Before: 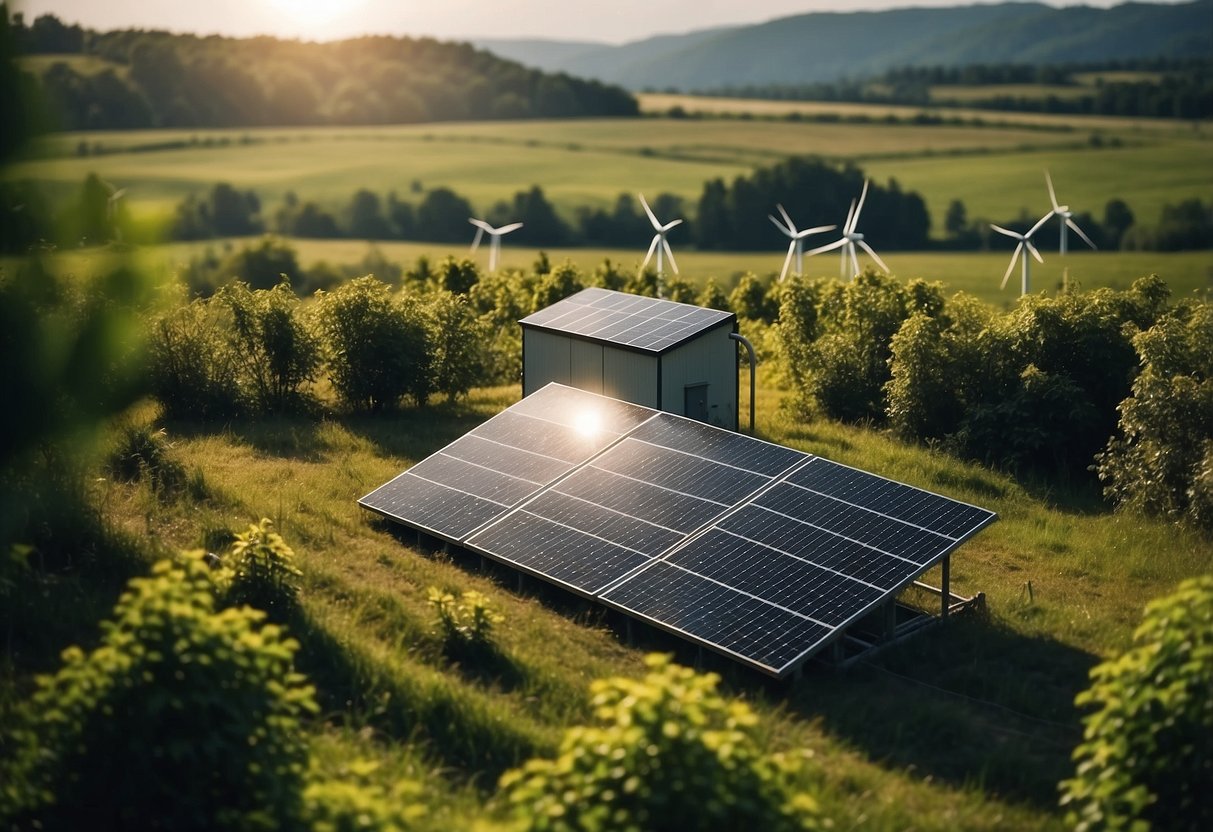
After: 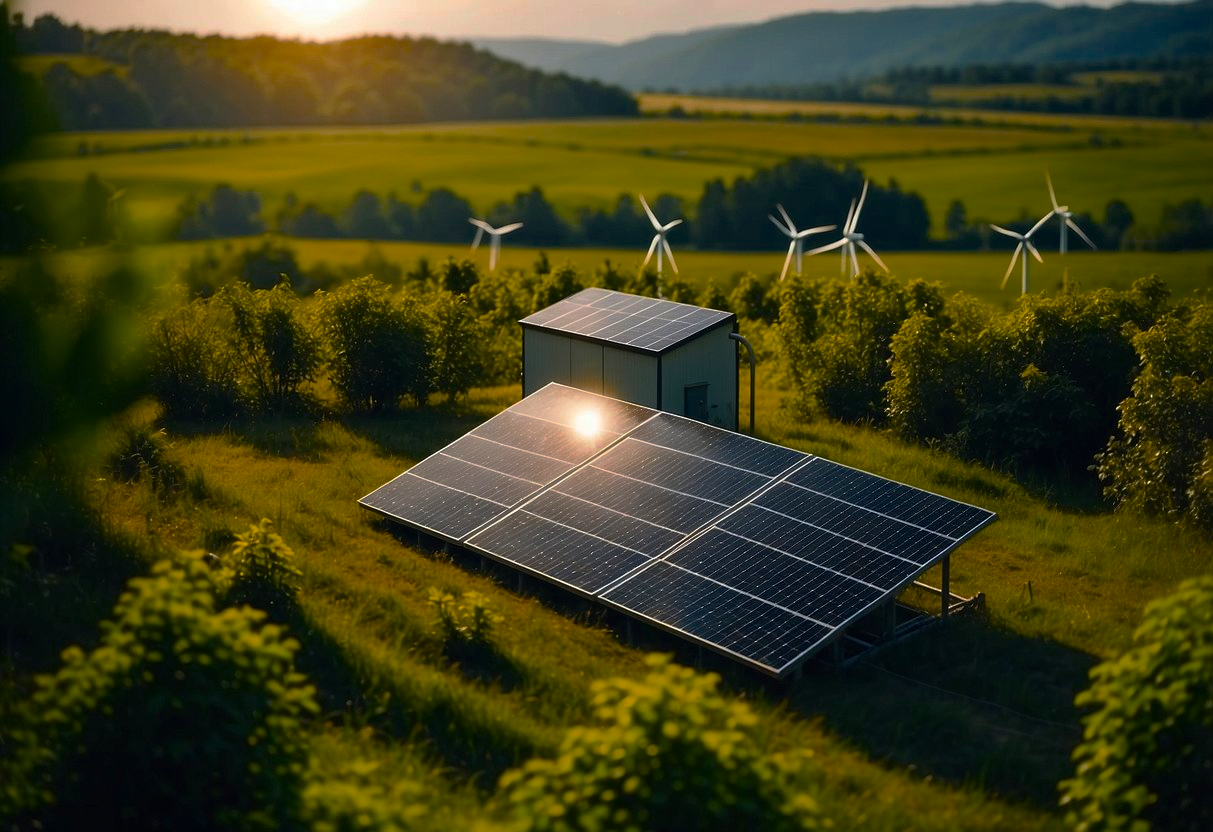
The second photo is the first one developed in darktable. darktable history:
color balance rgb: linear chroma grading › global chroma 20.096%, perceptual saturation grading › global saturation 29.876%, global vibrance -1.105%, saturation formula JzAzBz (2021)
base curve: curves: ch0 [(0, 0) (0.595, 0.418) (1, 1)], preserve colors none
